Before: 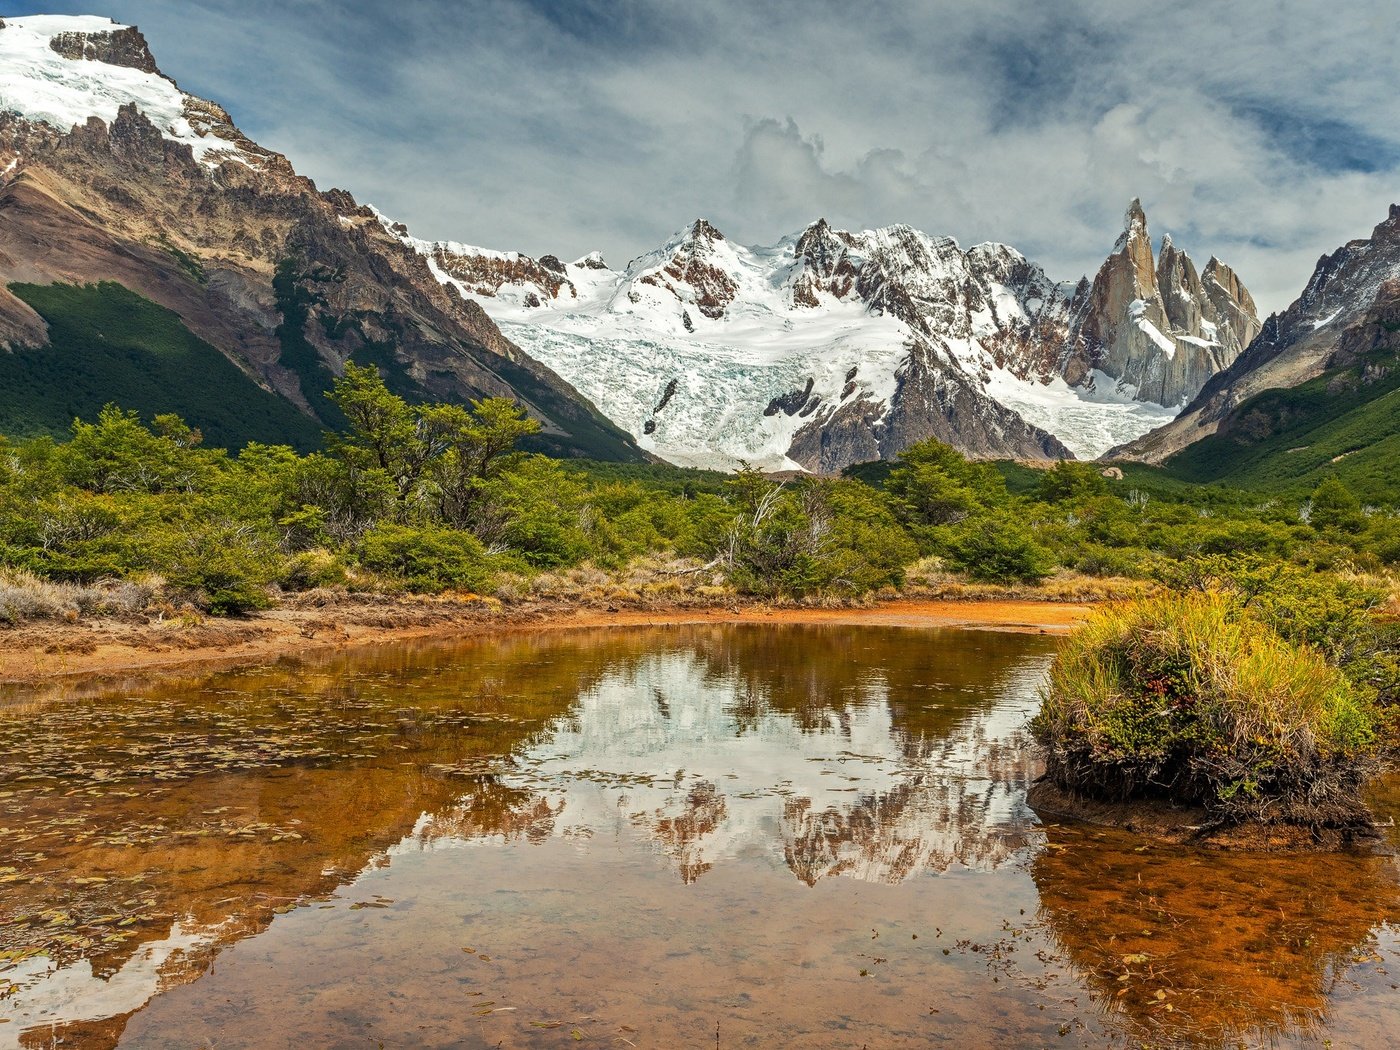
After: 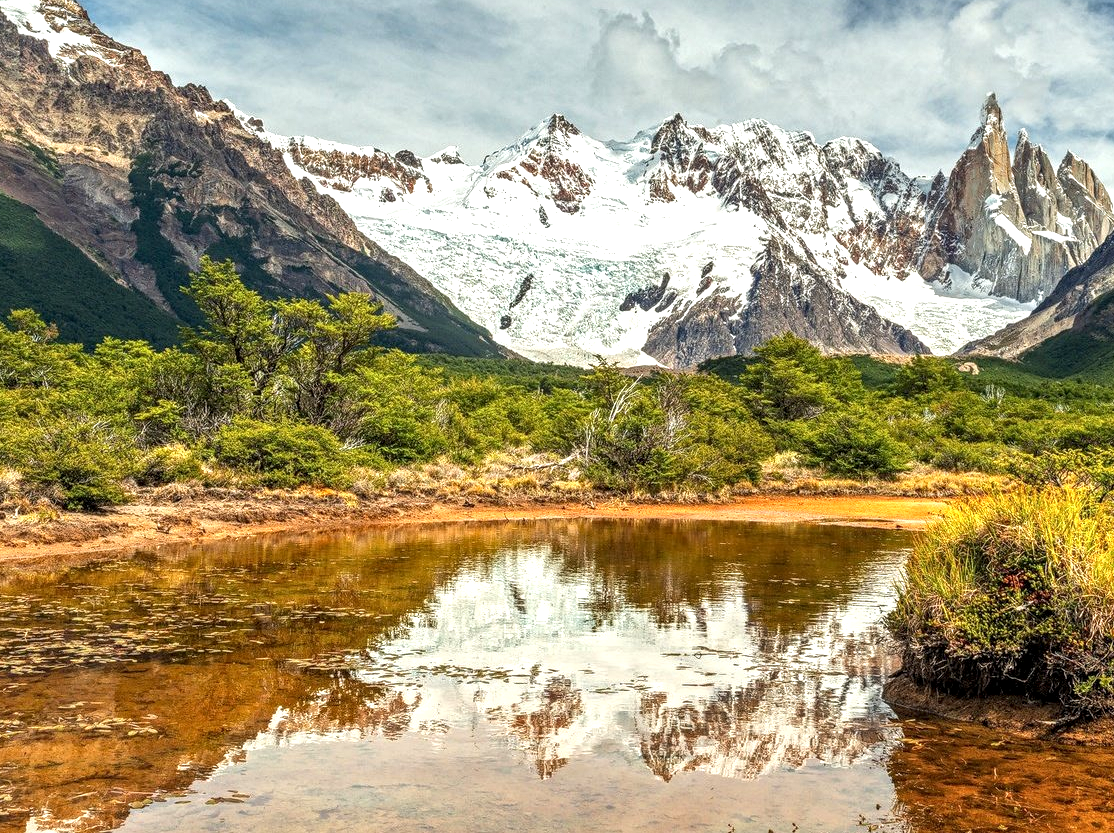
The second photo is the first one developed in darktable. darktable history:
exposure: black level correction 0, exposure 0.691 EV, compensate highlight preservation false
local contrast: highlights 33%, detail 135%
crop and rotate: left 10.298%, top 10.055%, right 10.08%, bottom 10.563%
